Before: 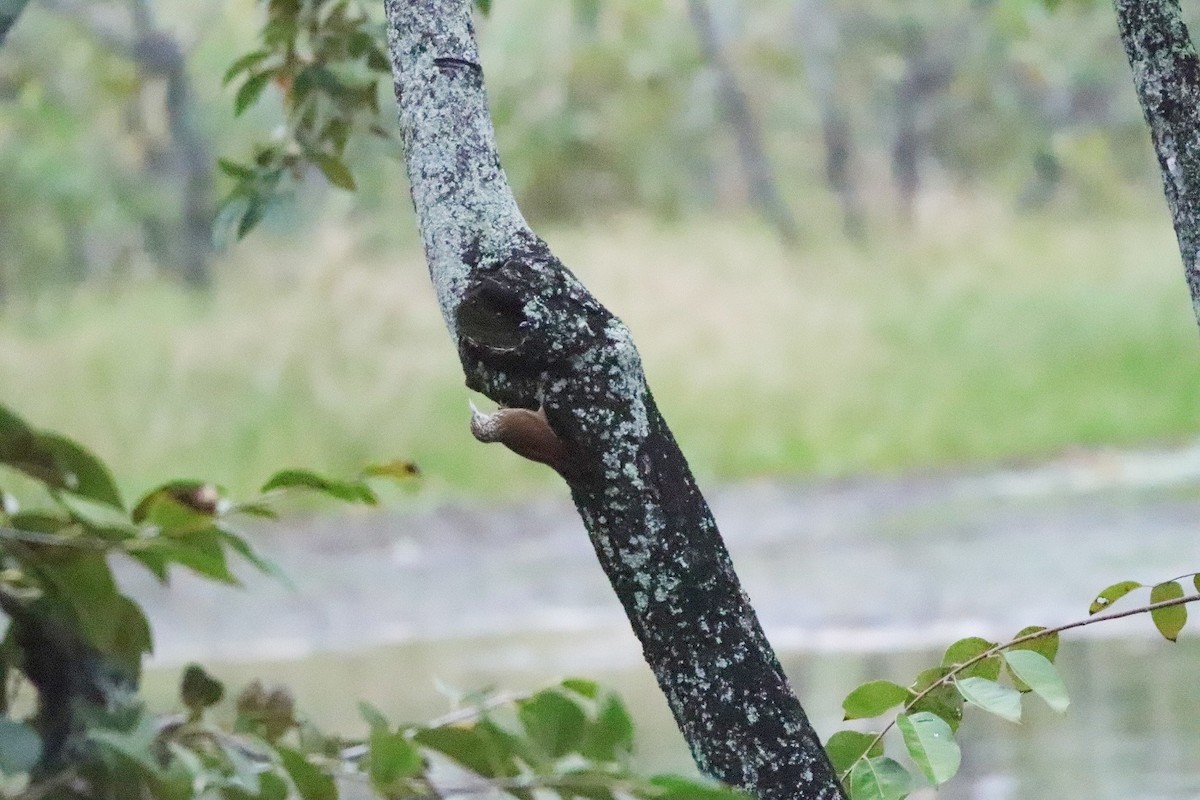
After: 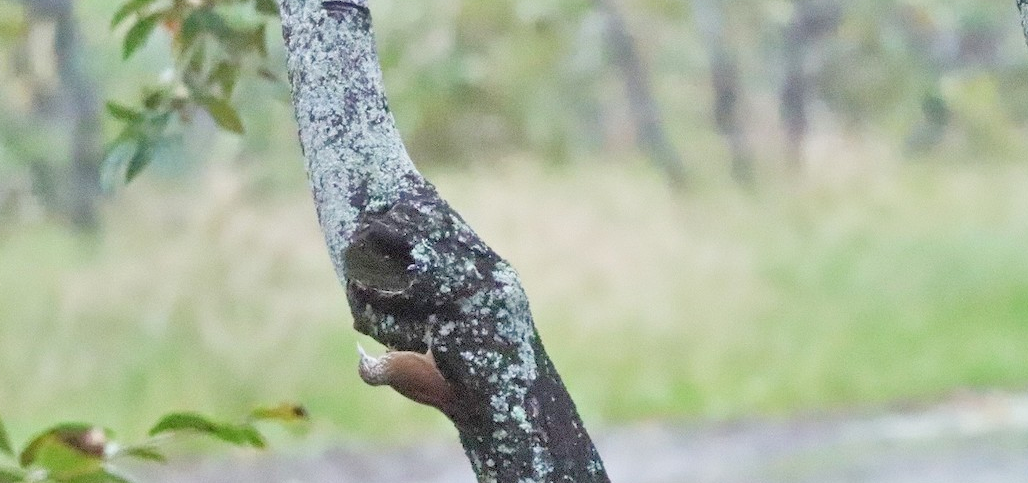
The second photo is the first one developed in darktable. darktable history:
white balance: emerald 1
crop and rotate: left 9.345%, top 7.22%, right 4.982%, bottom 32.331%
tone equalizer: -7 EV 0.15 EV, -6 EV 0.6 EV, -5 EV 1.15 EV, -4 EV 1.33 EV, -3 EV 1.15 EV, -2 EV 0.6 EV, -1 EV 0.15 EV, mask exposure compensation -0.5 EV
